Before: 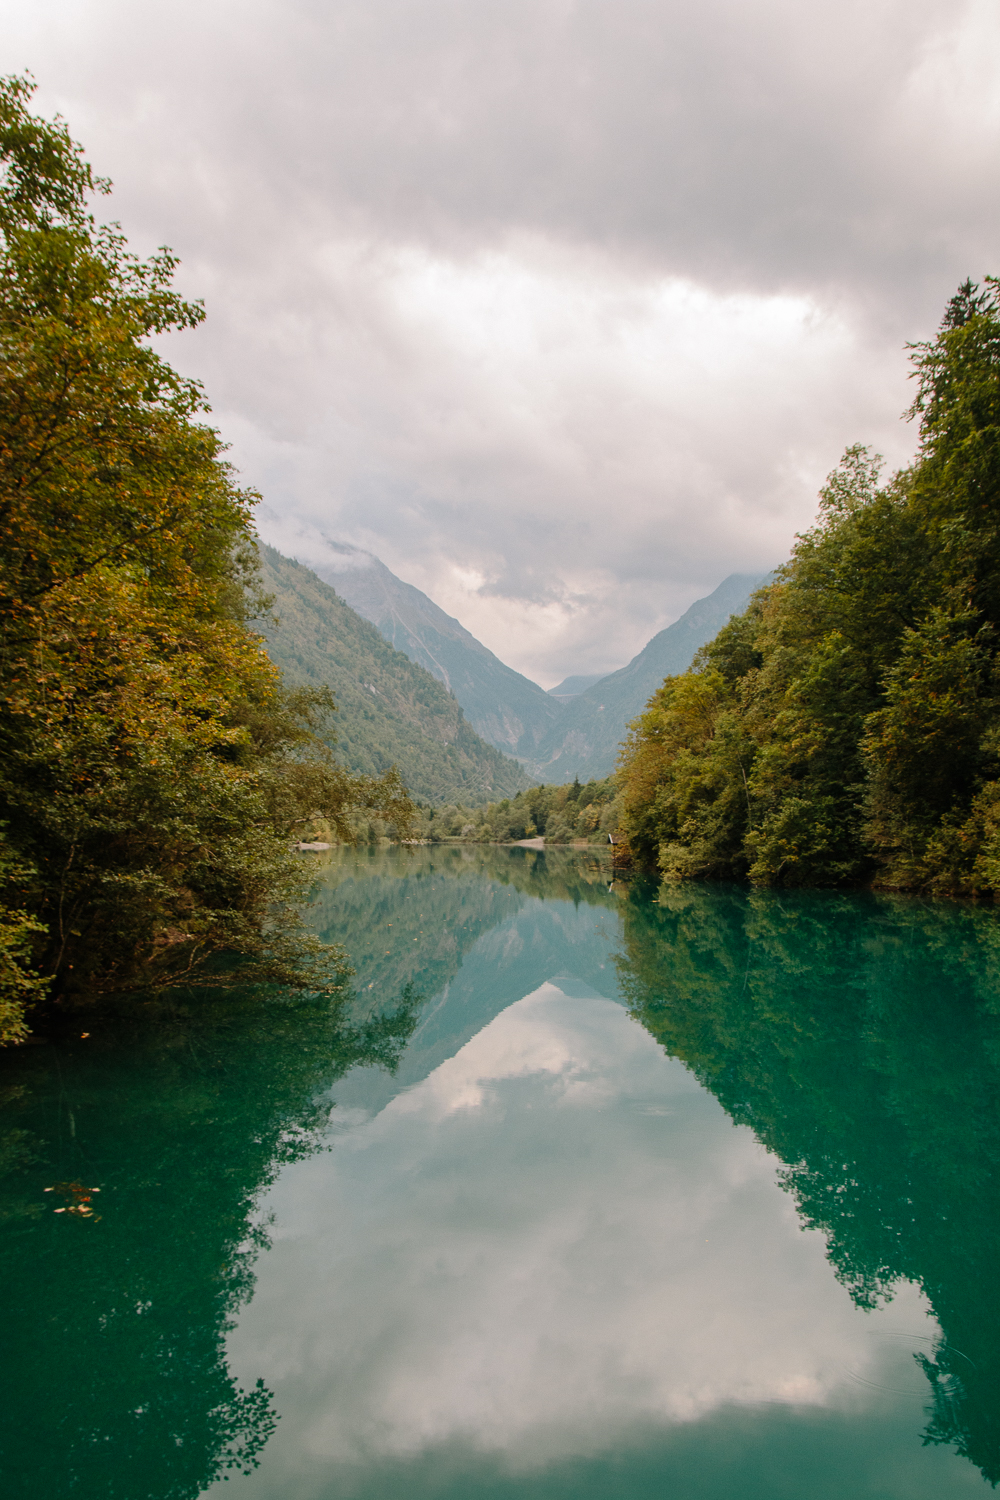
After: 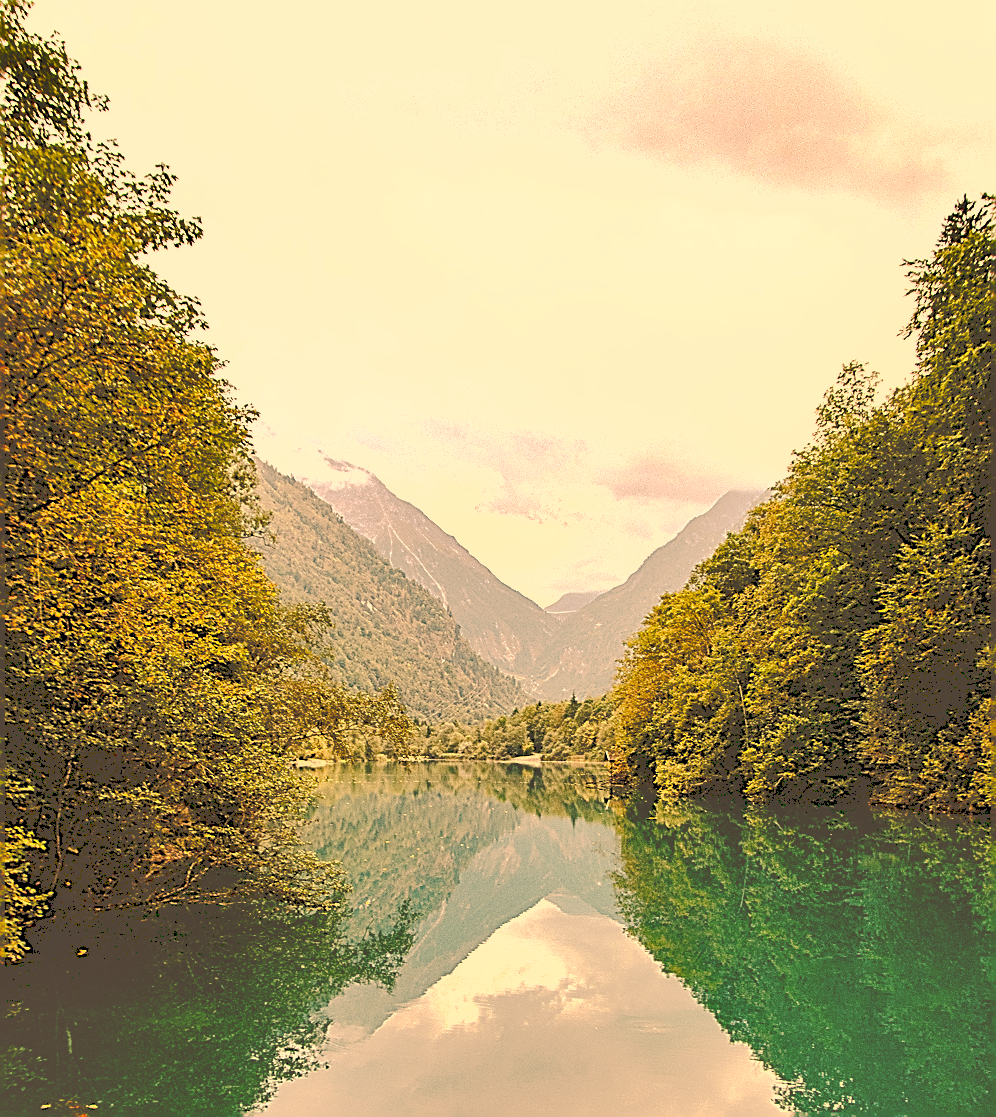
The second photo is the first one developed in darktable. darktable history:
base curve: curves: ch0 [(0, 0) (0.297, 0.298) (1, 1)], preserve colors none
crop: left 0.311%, top 5.545%, bottom 19.922%
exposure: black level correction 0, exposure 0.954 EV, compensate highlight preservation false
sharpen: amount 2
shadows and highlights: soften with gaussian
color correction: highlights a* 14.85, highlights b* 31.06
tone curve: curves: ch0 [(0, 0) (0.003, 0.272) (0.011, 0.275) (0.025, 0.275) (0.044, 0.278) (0.069, 0.282) (0.1, 0.284) (0.136, 0.287) (0.177, 0.294) (0.224, 0.314) (0.277, 0.347) (0.335, 0.403) (0.399, 0.473) (0.468, 0.552) (0.543, 0.622) (0.623, 0.69) (0.709, 0.756) (0.801, 0.818) (0.898, 0.865) (1, 1)], preserve colors none
